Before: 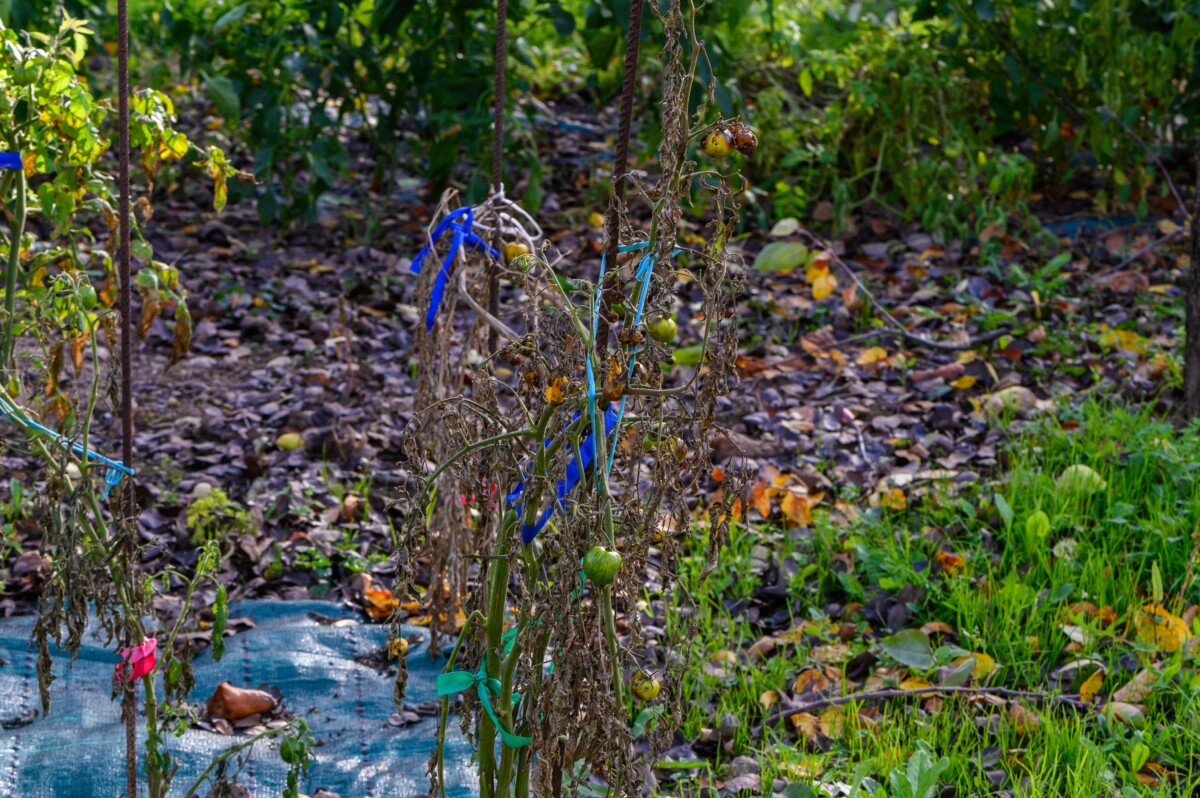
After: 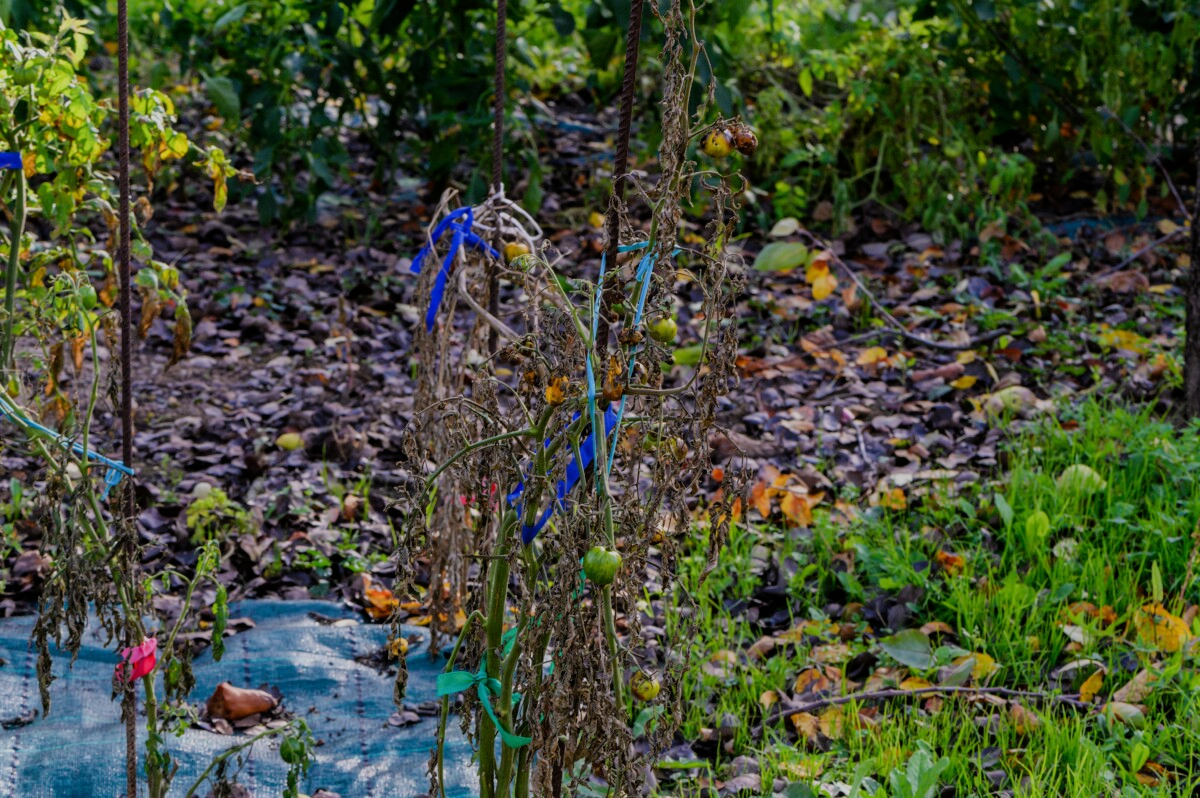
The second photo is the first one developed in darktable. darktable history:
filmic rgb: black relative exposure -16 EV, white relative exposure 6.92 EV, threshold 3.01 EV, hardness 4.68, enable highlight reconstruction true
